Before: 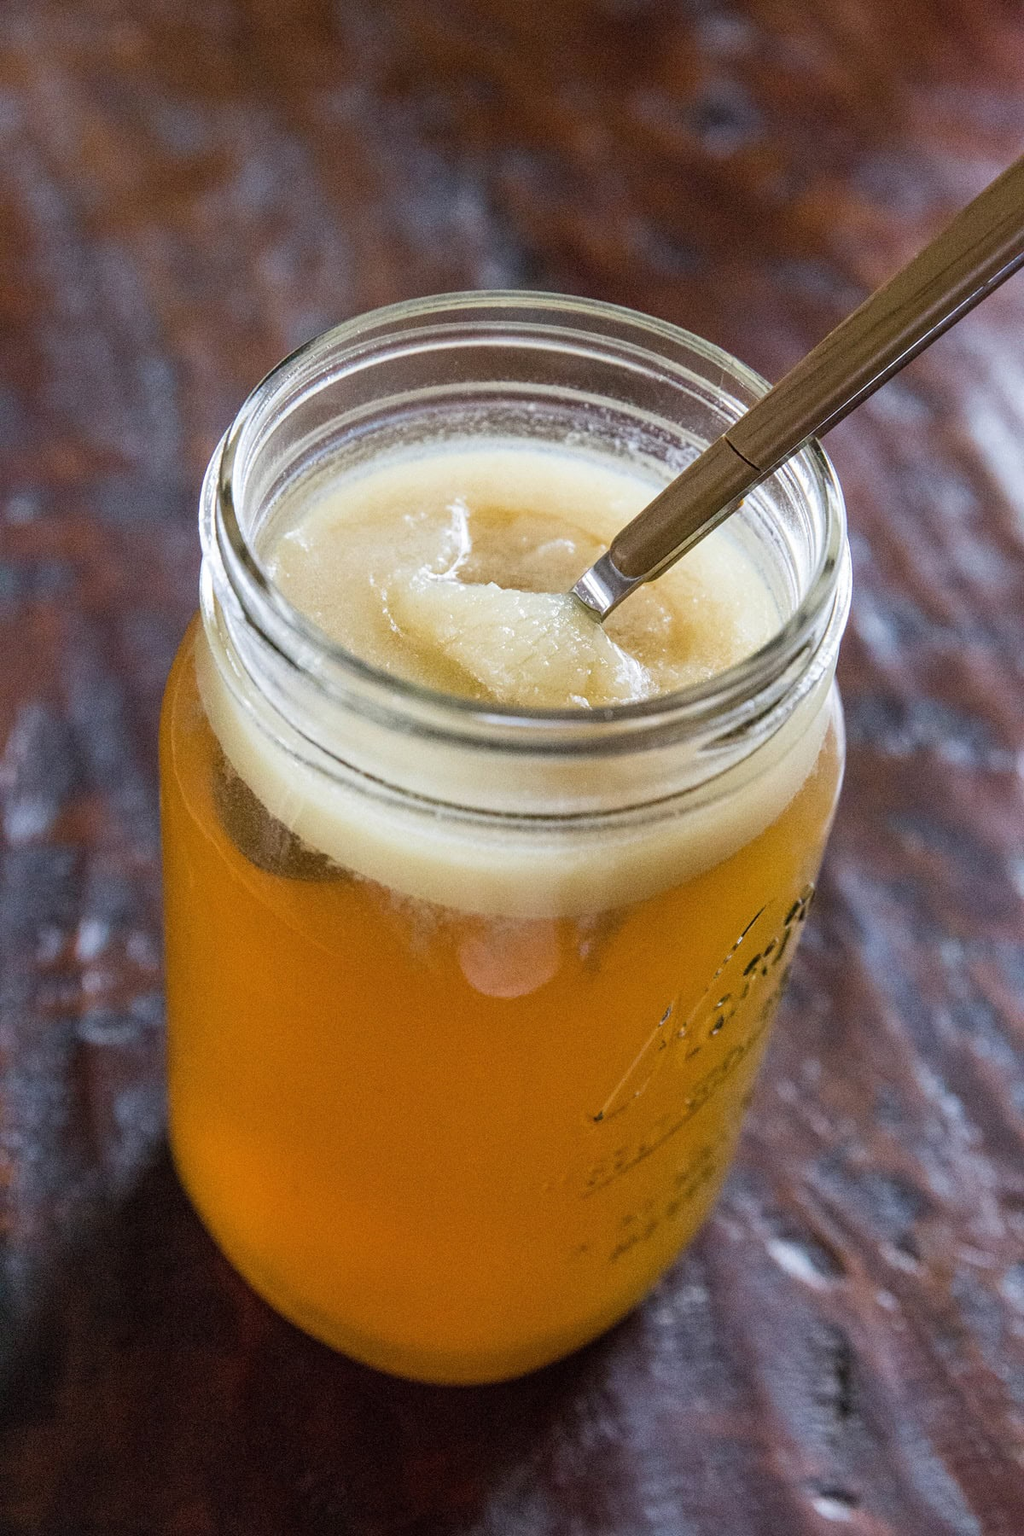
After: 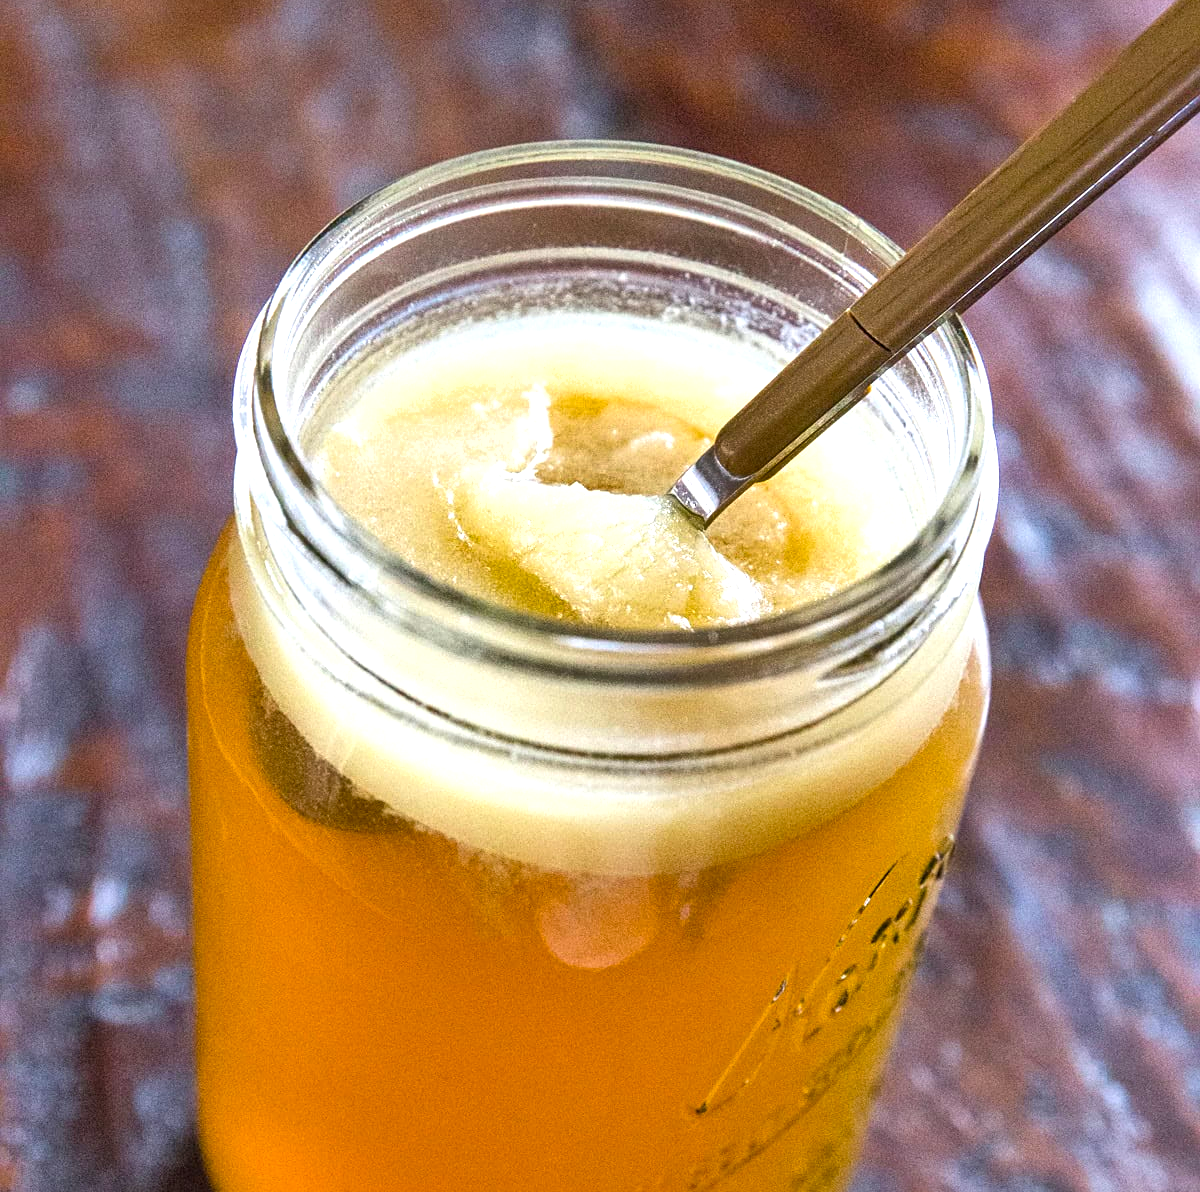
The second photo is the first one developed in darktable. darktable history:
color balance rgb: perceptual saturation grading › global saturation -0.137%, global vibrance 42.928%
sharpen: amount 0.202
crop: top 11.14%, bottom 22.598%
exposure: black level correction 0, exposure 0.698 EV, compensate highlight preservation false
shadows and highlights: shadows 47.91, highlights -41.5, soften with gaussian
